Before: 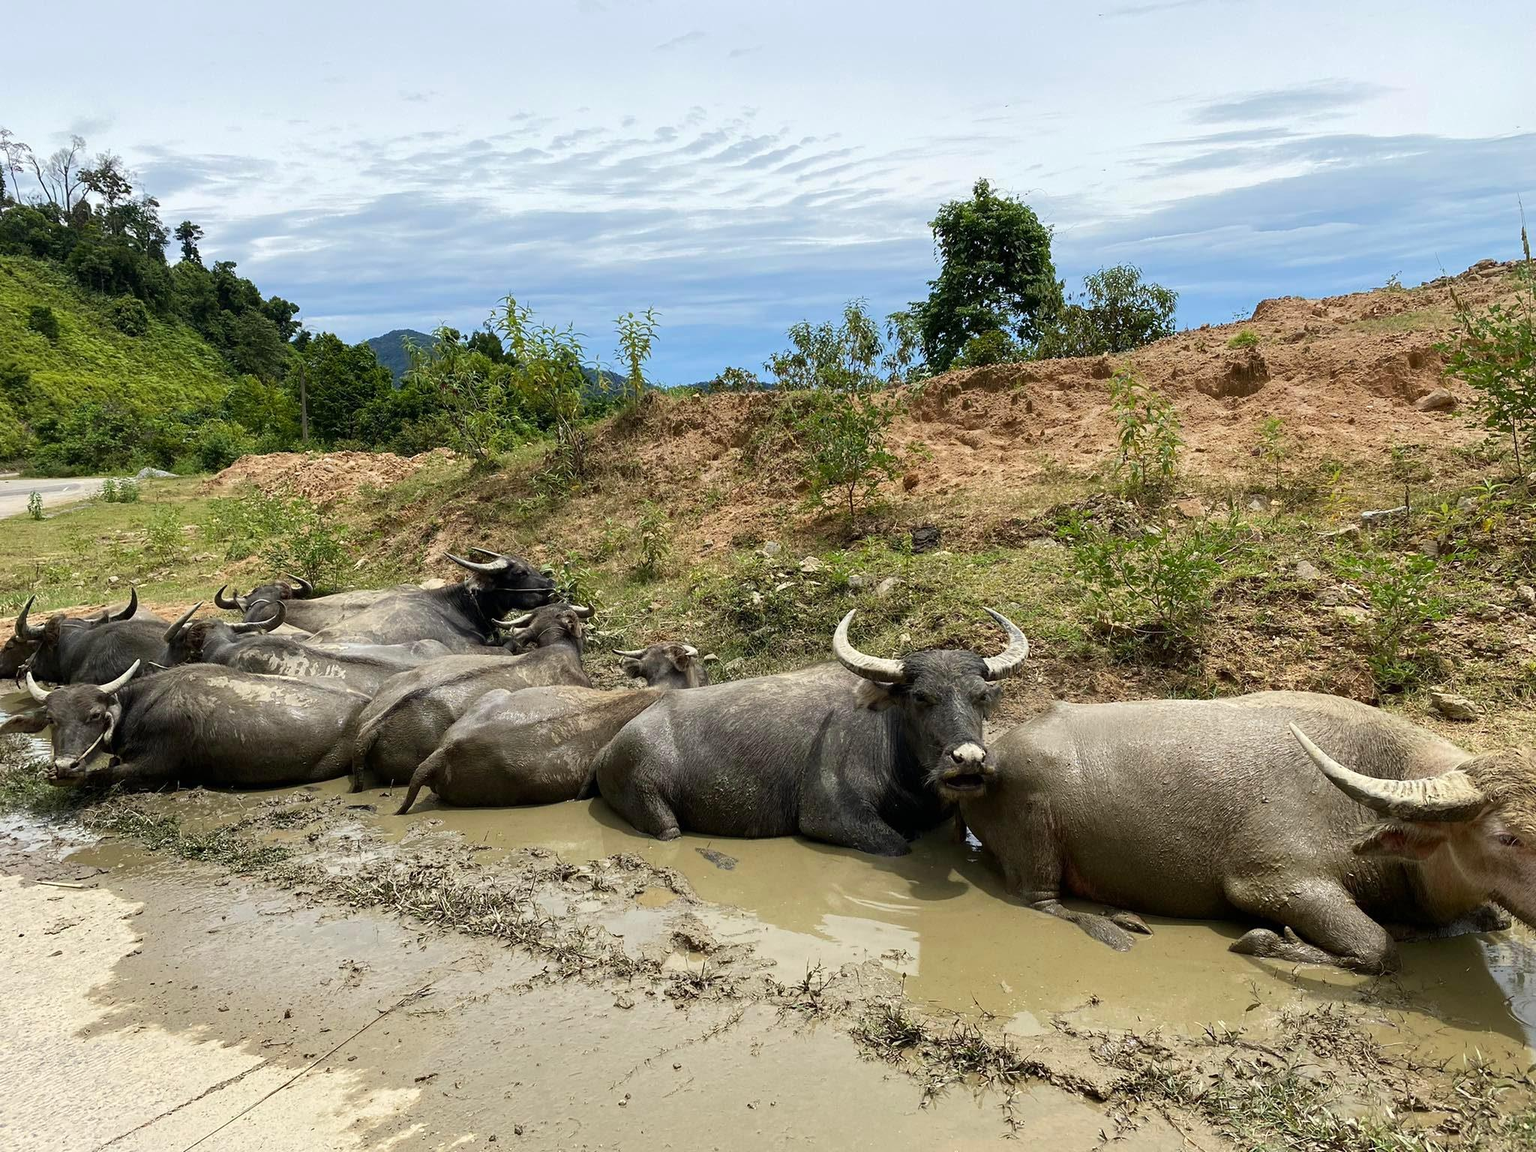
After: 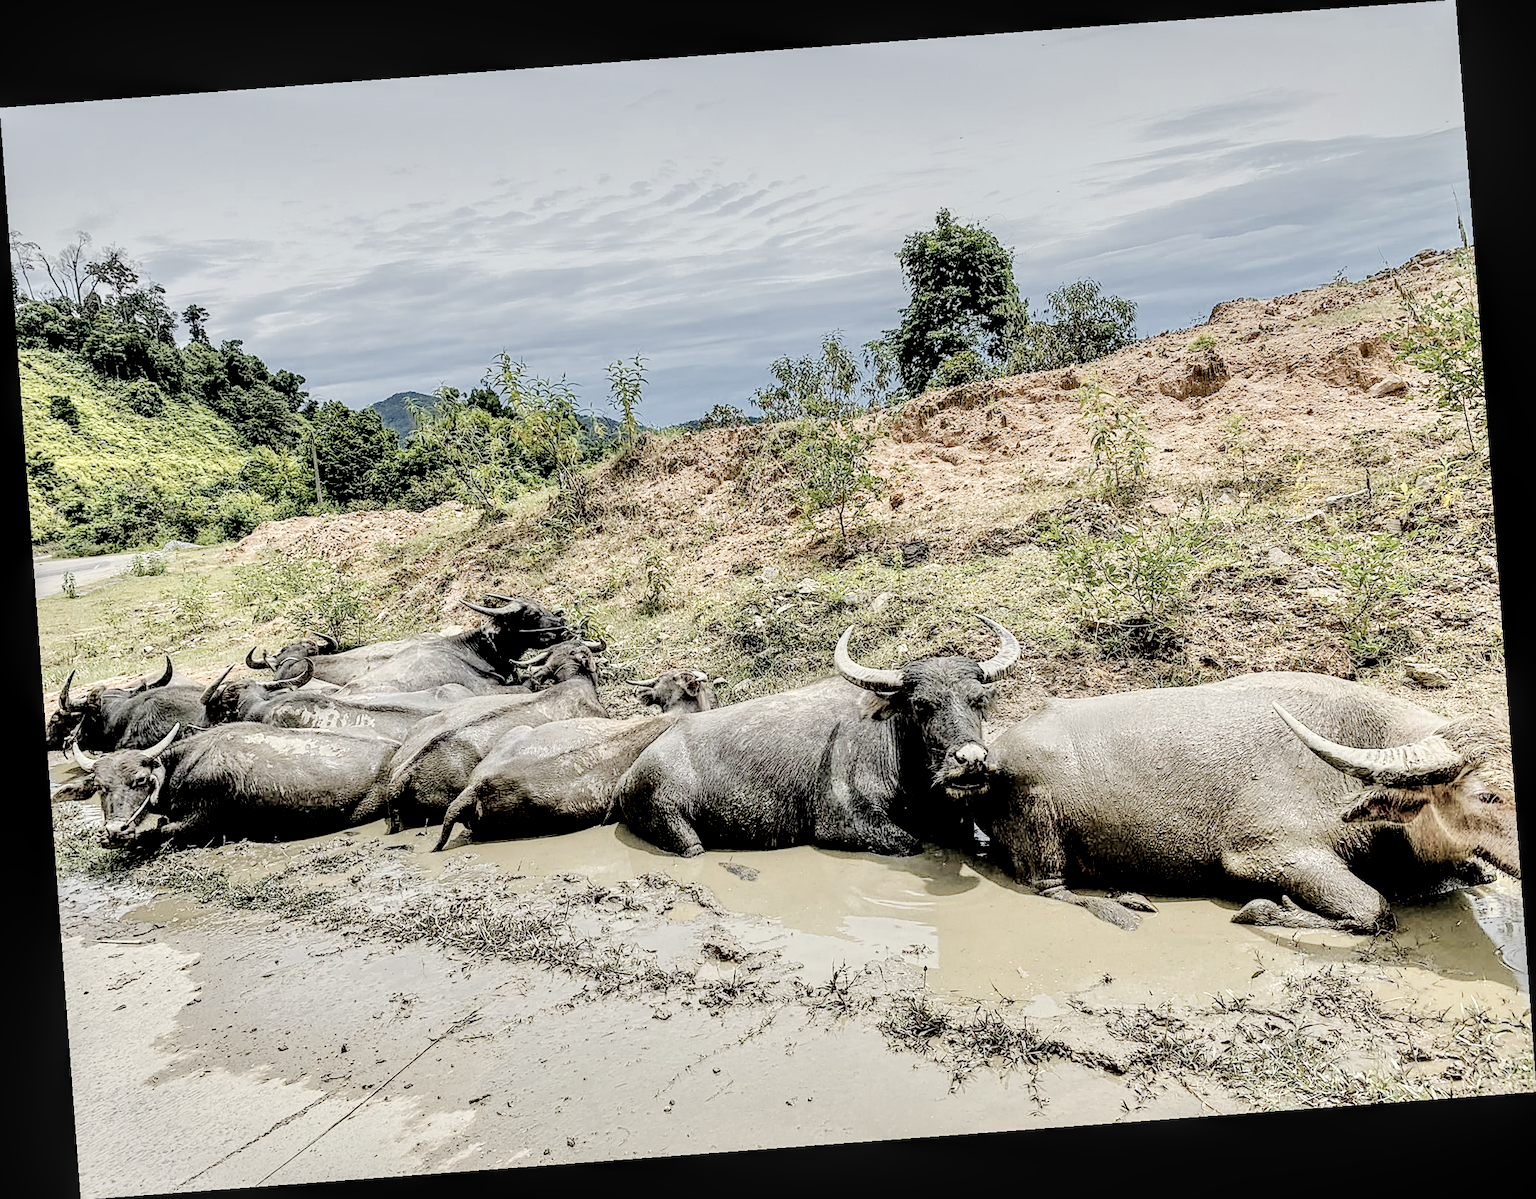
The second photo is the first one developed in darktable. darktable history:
sharpen: on, module defaults
tone equalizer: -7 EV 0.15 EV, -6 EV 0.6 EV, -5 EV 1.15 EV, -4 EV 1.33 EV, -3 EV 1.15 EV, -2 EV 0.6 EV, -1 EV 0.15 EV, mask exposure compensation -0.5 EV
filmic rgb: black relative exposure -6.15 EV, white relative exposure 6.96 EV, hardness 2.23, color science v6 (2022)
exposure: exposure 0.207 EV, compensate highlight preservation false
local contrast: detail 160%
color zones: curves: ch0 [(0, 0.6) (0.129, 0.585) (0.193, 0.596) (0.429, 0.5) (0.571, 0.5) (0.714, 0.5) (0.857, 0.5) (1, 0.6)]; ch1 [(0, 0.453) (0.112, 0.245) (0.213, 0.252) (0.429, 0.233) (0.571, 0.231) (0.683, 0.242) (0.857, 0.296) (1, 0.453)]
rotate and perspective: rotation -4.25°, automatic cropping off
tone curve: curves: ch0 [(0, 0) (0.003, 0) (0.011, 0.001) (0.025, 0.003) (0.044, 0.005) (0.069, 0.012) (0.1, 0.023) (0.136, 0.039) (0.177, 0.088) (0.224, 0.15) (0.277, 0.24) (0.335, 0.337) (0.399, 0.437) (0.468, 0.535) (0.543, 0.629) (0.623, 0.71) (0.709, 0.782) (0.801, 0.856) (0.898, 0.94) (1, 1)], preserve colors none
